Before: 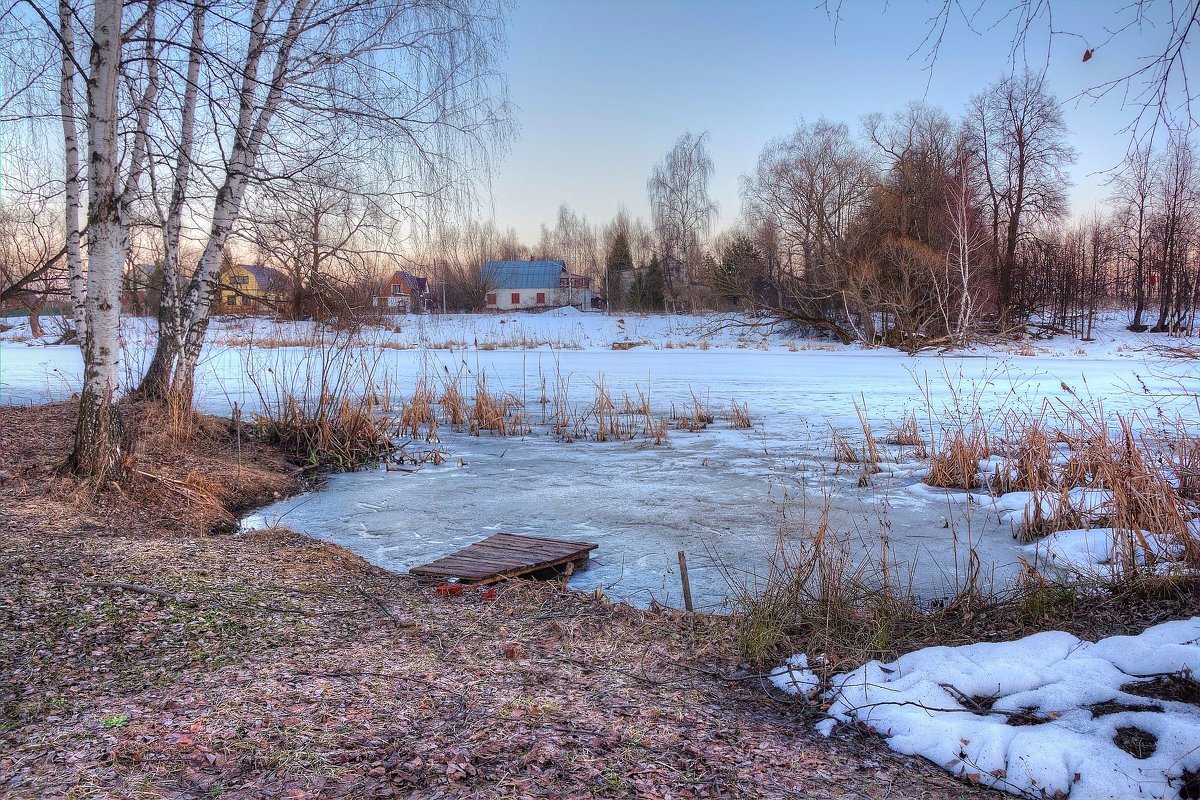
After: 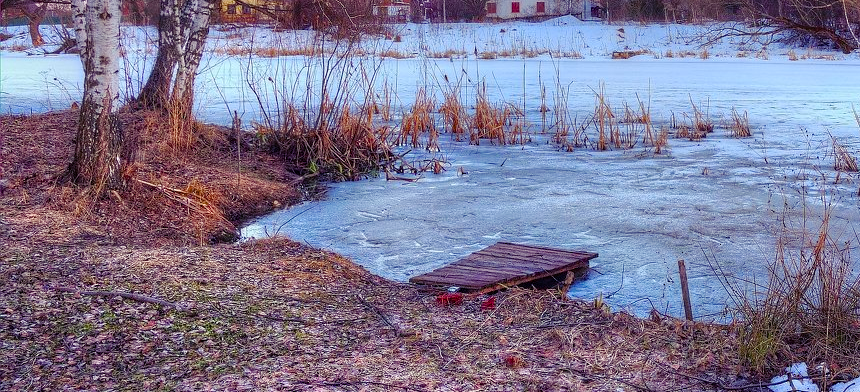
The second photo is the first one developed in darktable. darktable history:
color balance rgb: shadows lift › luminance -21.505%, shadows lift › chroma 8.762%, shadows lift › hue 282.58°, perceptual saturation grading › global saturation 55.681%, perceptual saturation grading › highlights -50.136%, perceptual saturation grading › mid-tones 39.437%, perceptual saturation grading › shadows 30.755%
crop: top 36.387%, right 28.263%, bottom 14.52%
